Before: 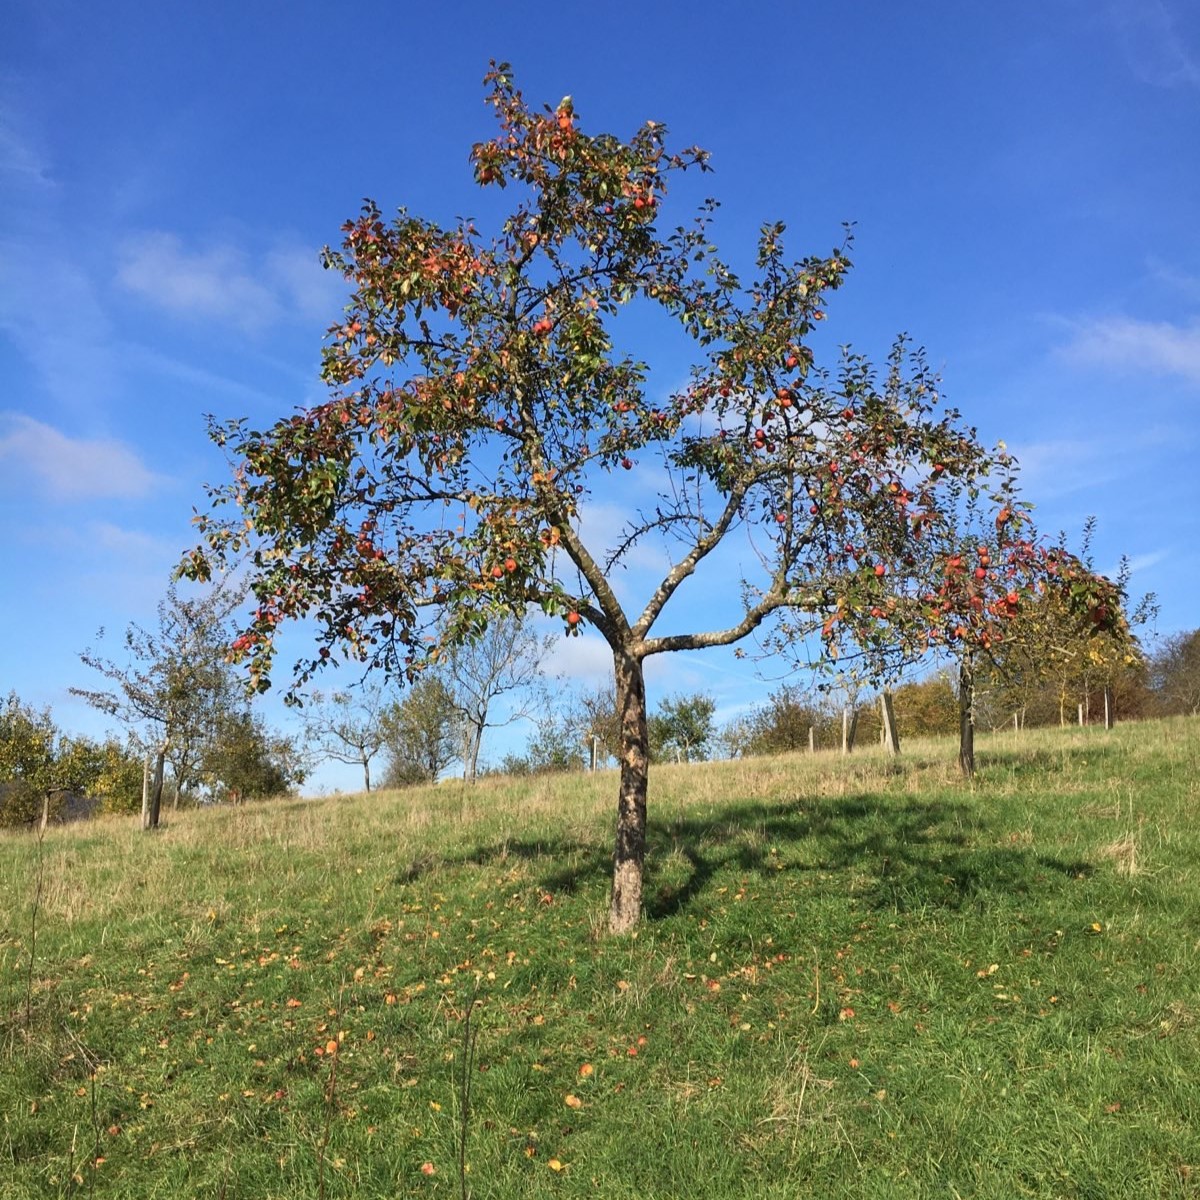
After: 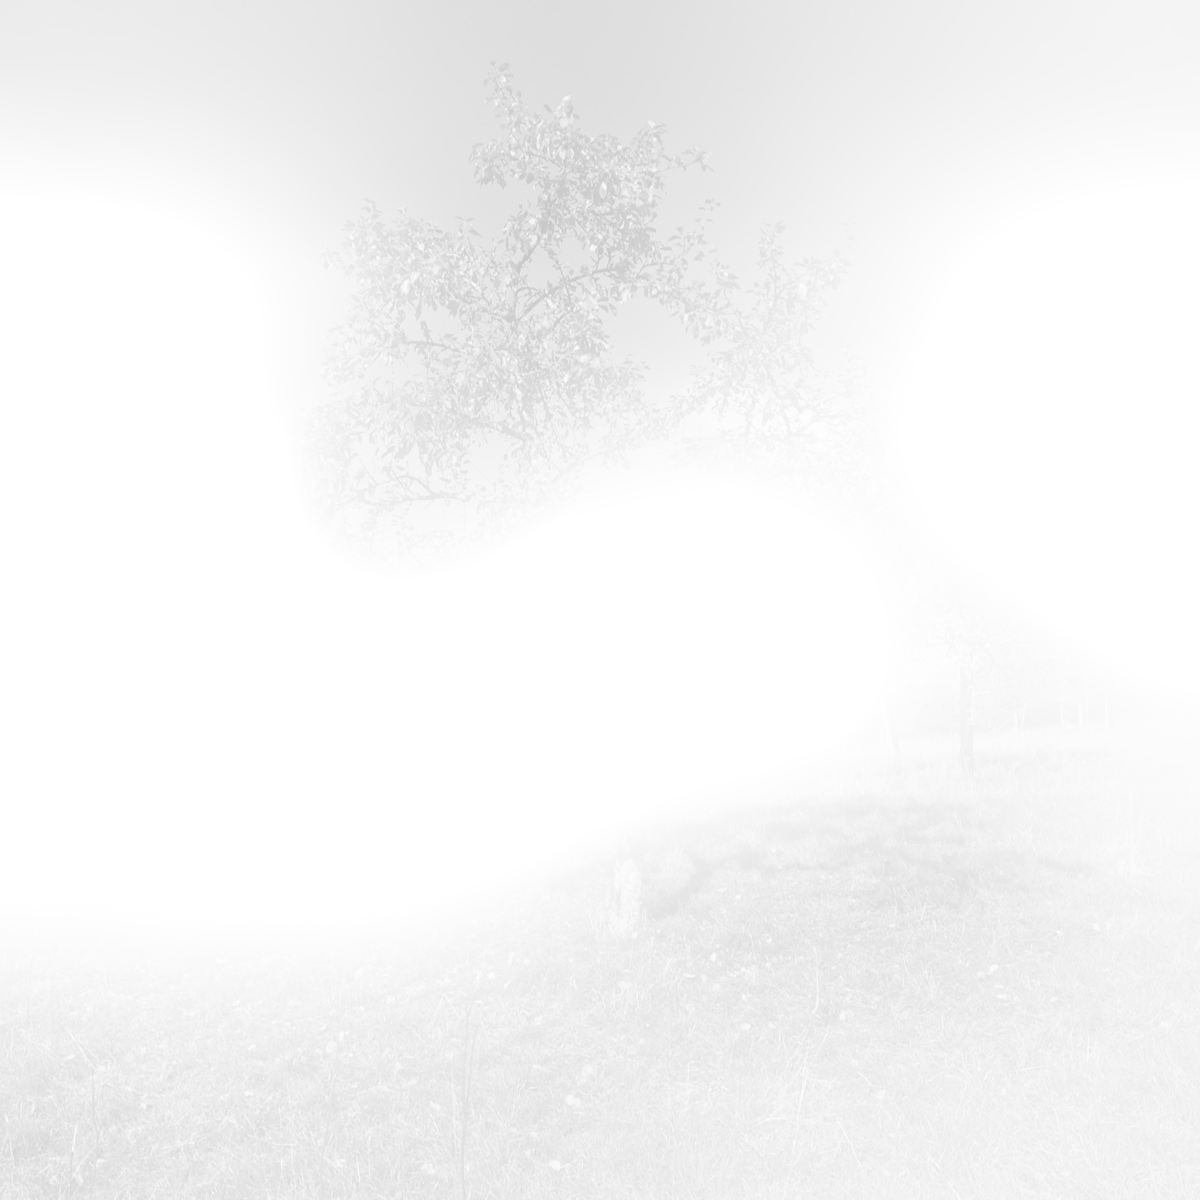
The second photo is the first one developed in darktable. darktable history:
monochrome: on, module defaults
bloom: size 25%, threshold 5%, strength 90%
